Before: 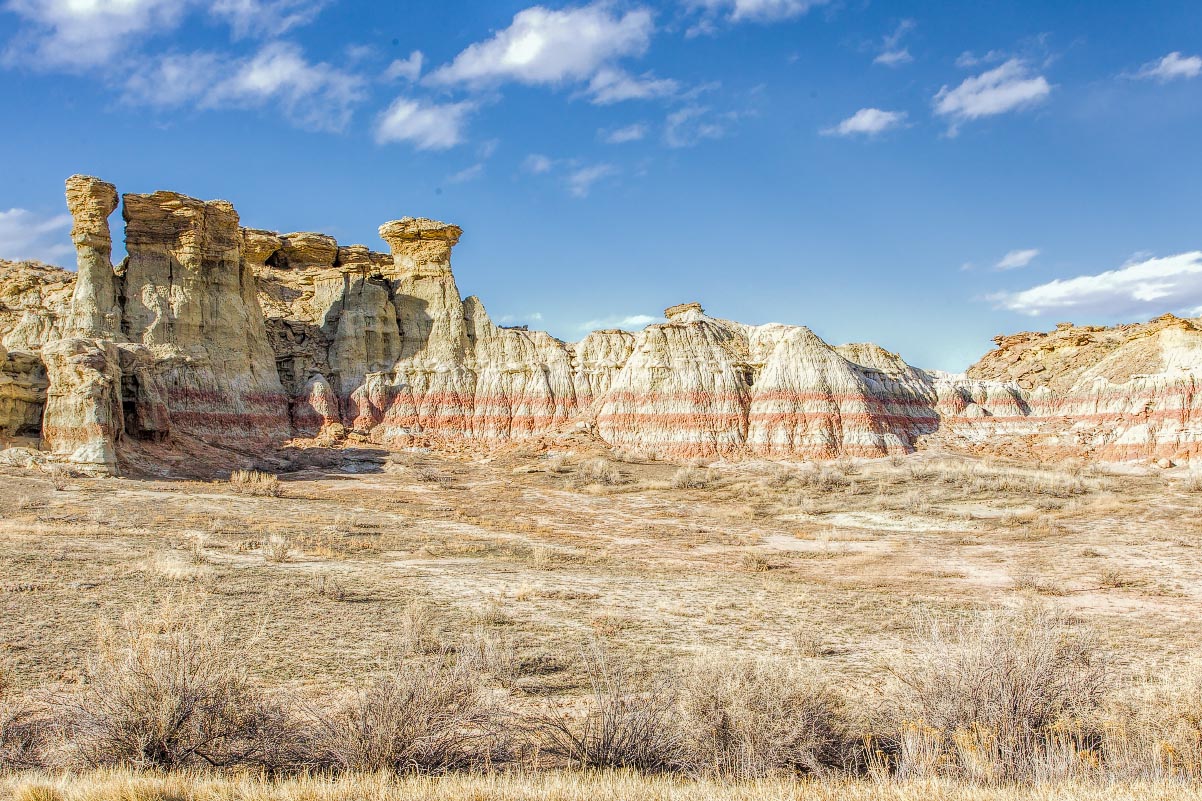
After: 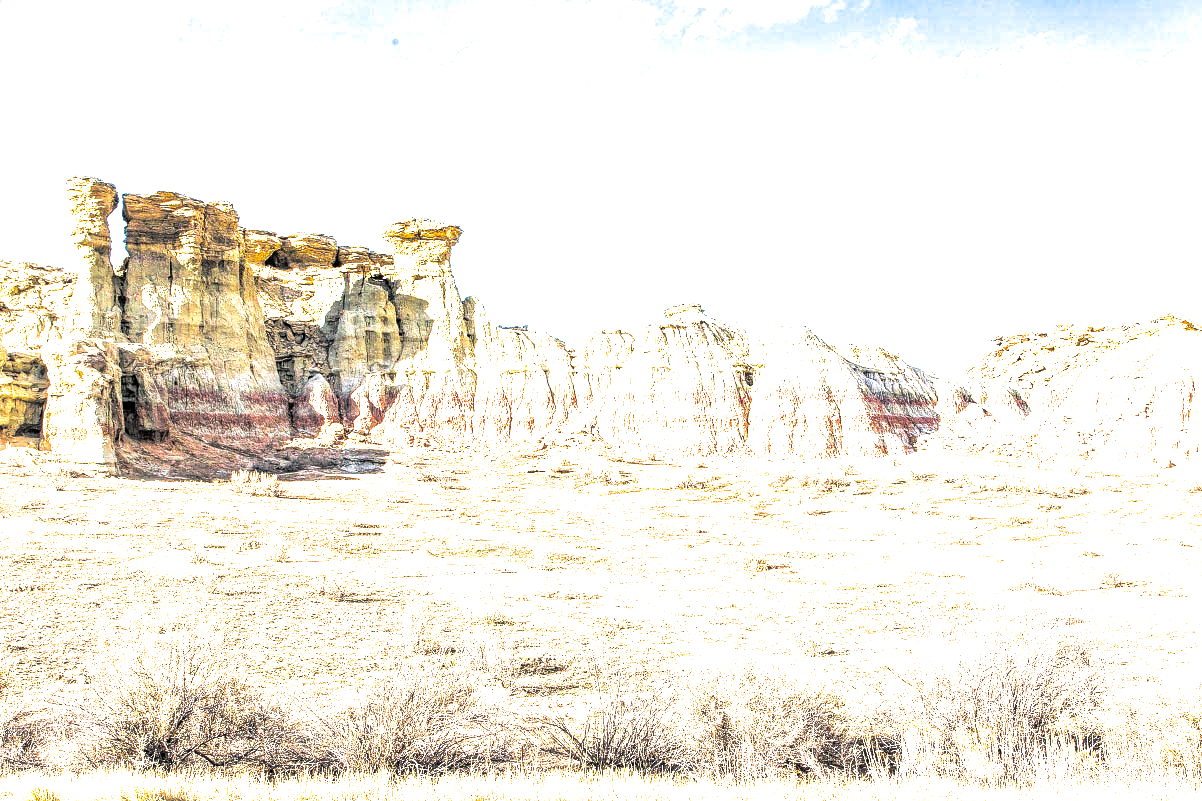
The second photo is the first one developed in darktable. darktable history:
color balance: output saturation 110%
exposure: black level correction 0.001, exposure 1.84 EV, compensate highlight preservation false
rotate and perspective: automatic cropping original format, crop left 0, crop top 0
split-toning: shadows › hue 201.6°, shadows › saturation 0.16, highlights › hue 50.4°, highlights › saturation 0.2, balance -49.9
shadows and highlights: shadows 4.1, highlights -17.6, soften with gaussian
